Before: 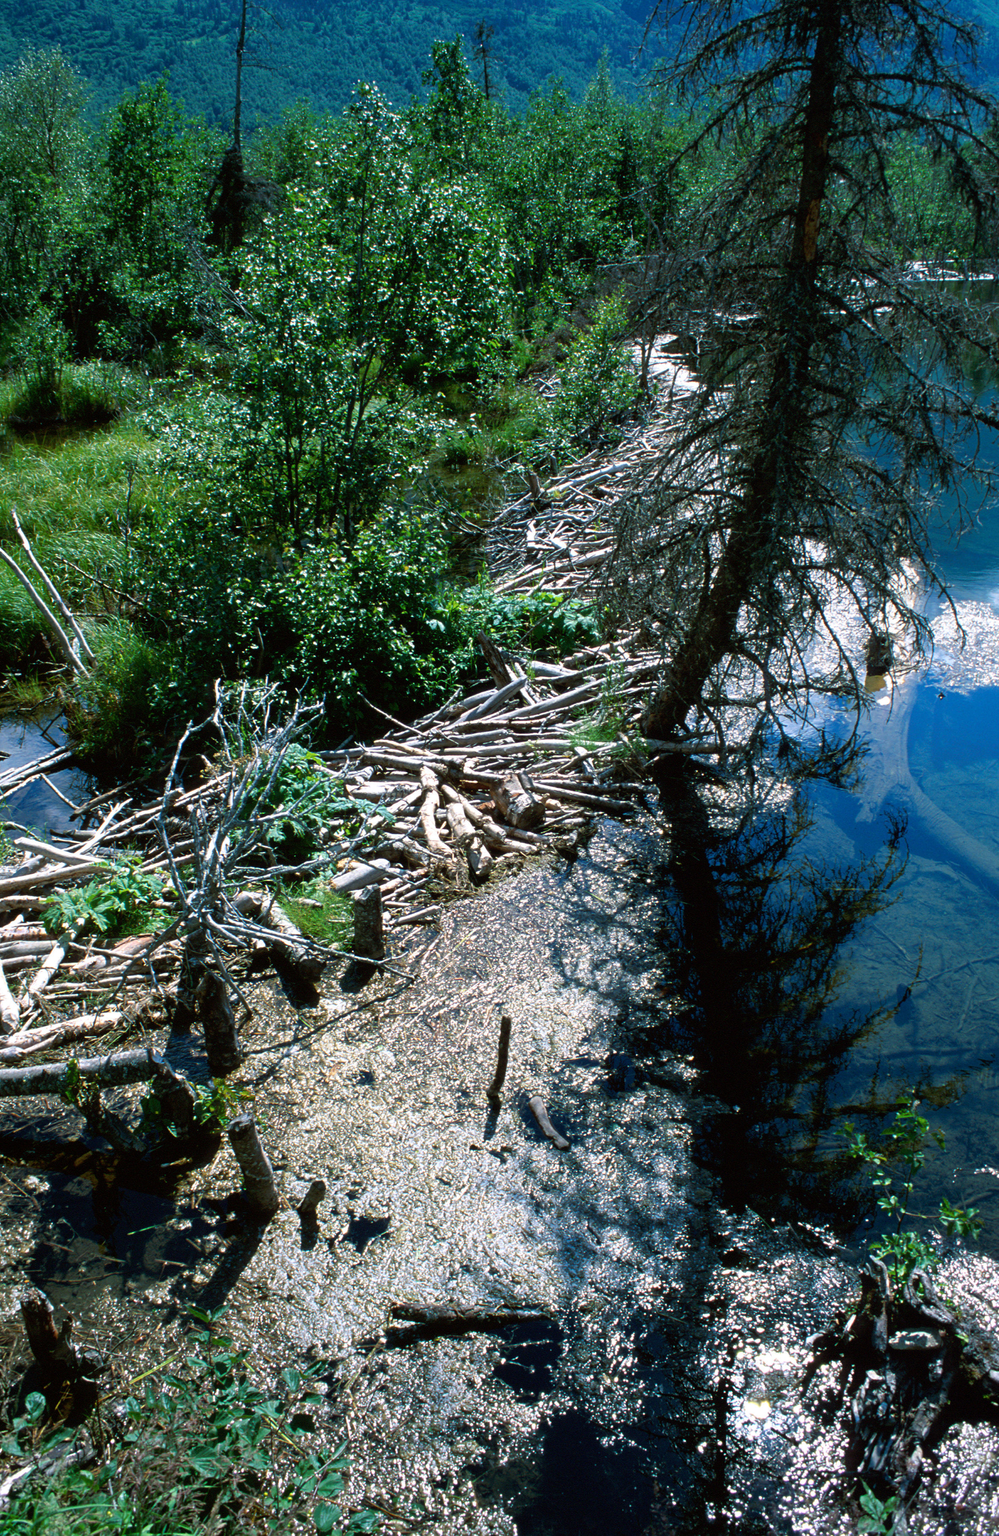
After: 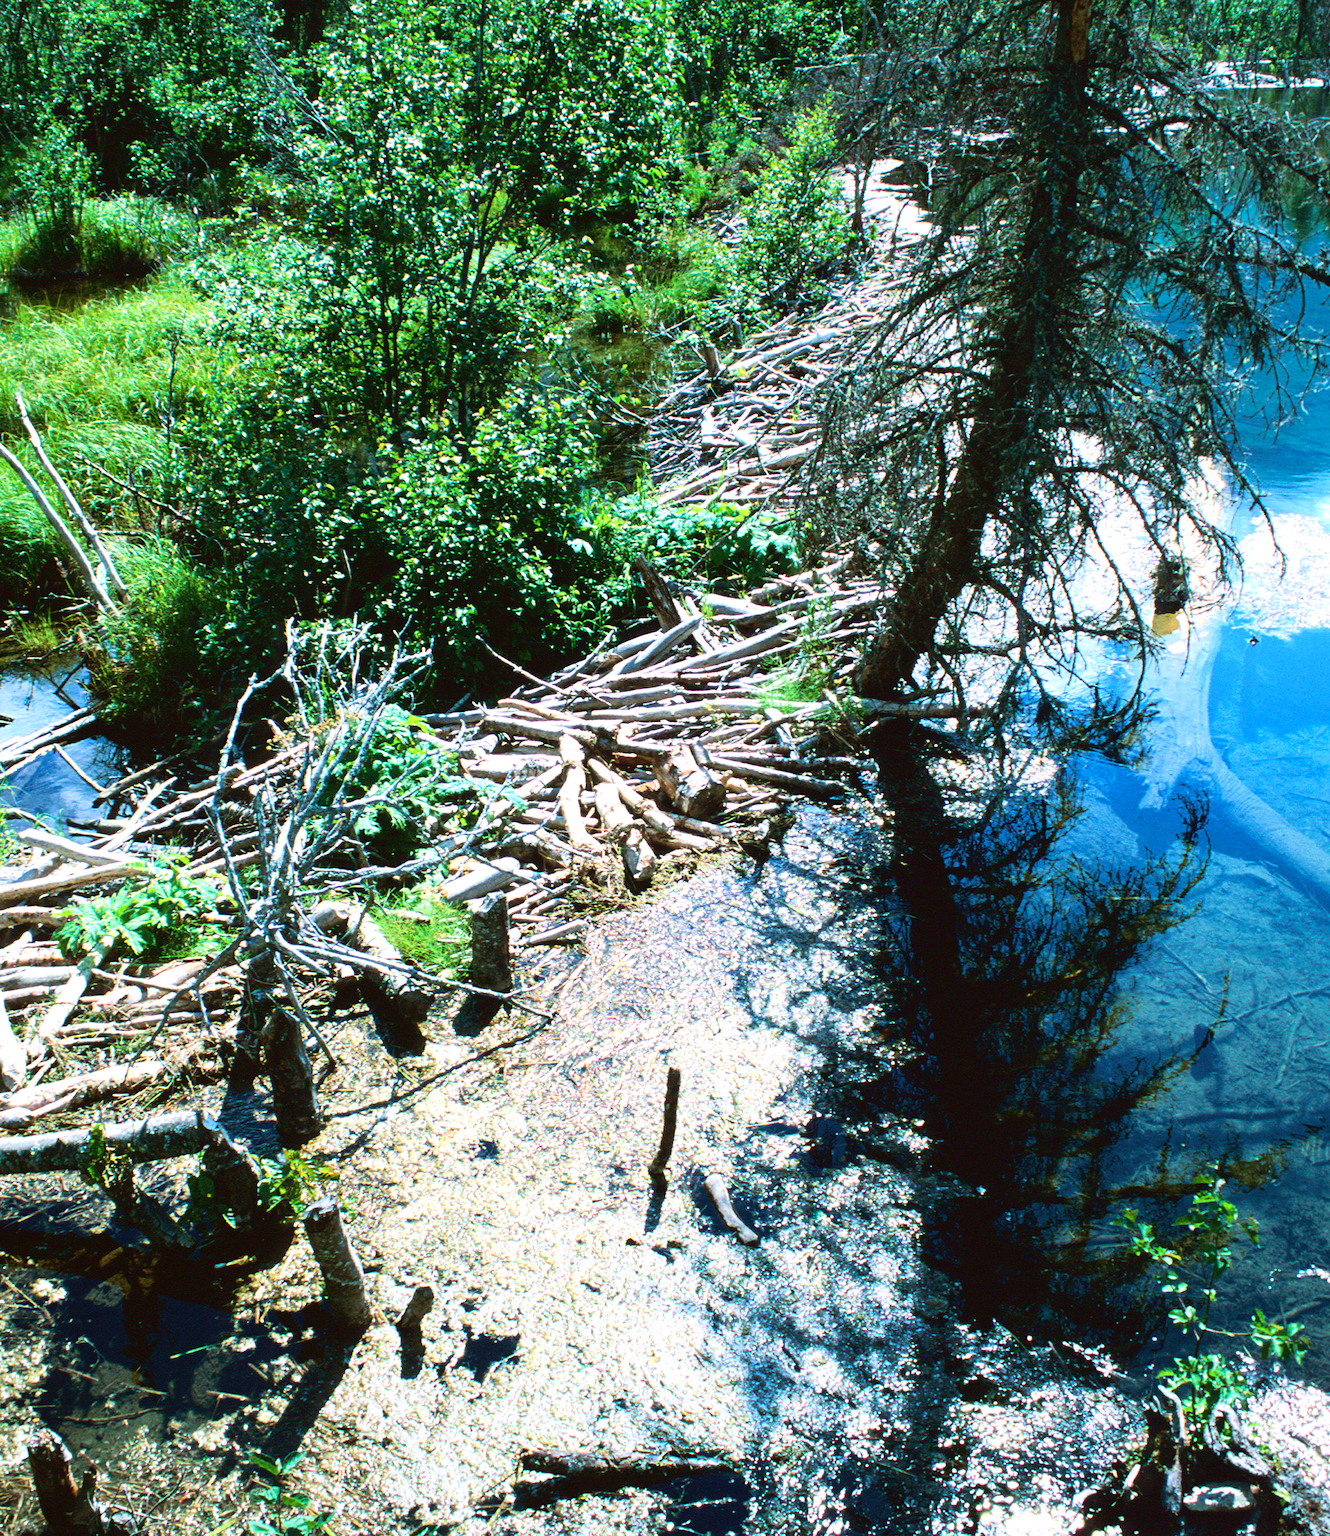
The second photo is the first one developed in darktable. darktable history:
exposure: black level correction 0, exposure 1.101 EV, compensate highlight preservation false
velvia: on, module defaults
tone curve: curves: ch0 [(0, 0.028) (0.037, 0.05) (0.123, 0.108) (0.19, 0.164) (0.269, 0.247) (0.475, 0.533) (0.595, 0.695) (0.718, 0.823) (0.855, 0.913) (1, 0.982)]; ch1 [(0, 0) (0.243, 0.245) (0.427, 0.41) (0.493, 0.481) (0.505, 0.502) (0.536, 0.545) (0.56, 0.582) (0.611, 0.644) (0.769, 0.807) (1, 1)]; ch2 [(0, 0) (0.249, 0.216) (0.349, 0.321) (0.424, 0.442) (0.476, 0.483) (0.498, 0.499) (0.517, 0.519) (0.532, 0.55) (0.569, 0.608) (0.614, 0.661) (0.706, 0.75) (0.808, 0.809) (0.991, 0.968)], color space Lab, linked channels, preserve colors none
crop: top 14.007%, bottom 10.873%
